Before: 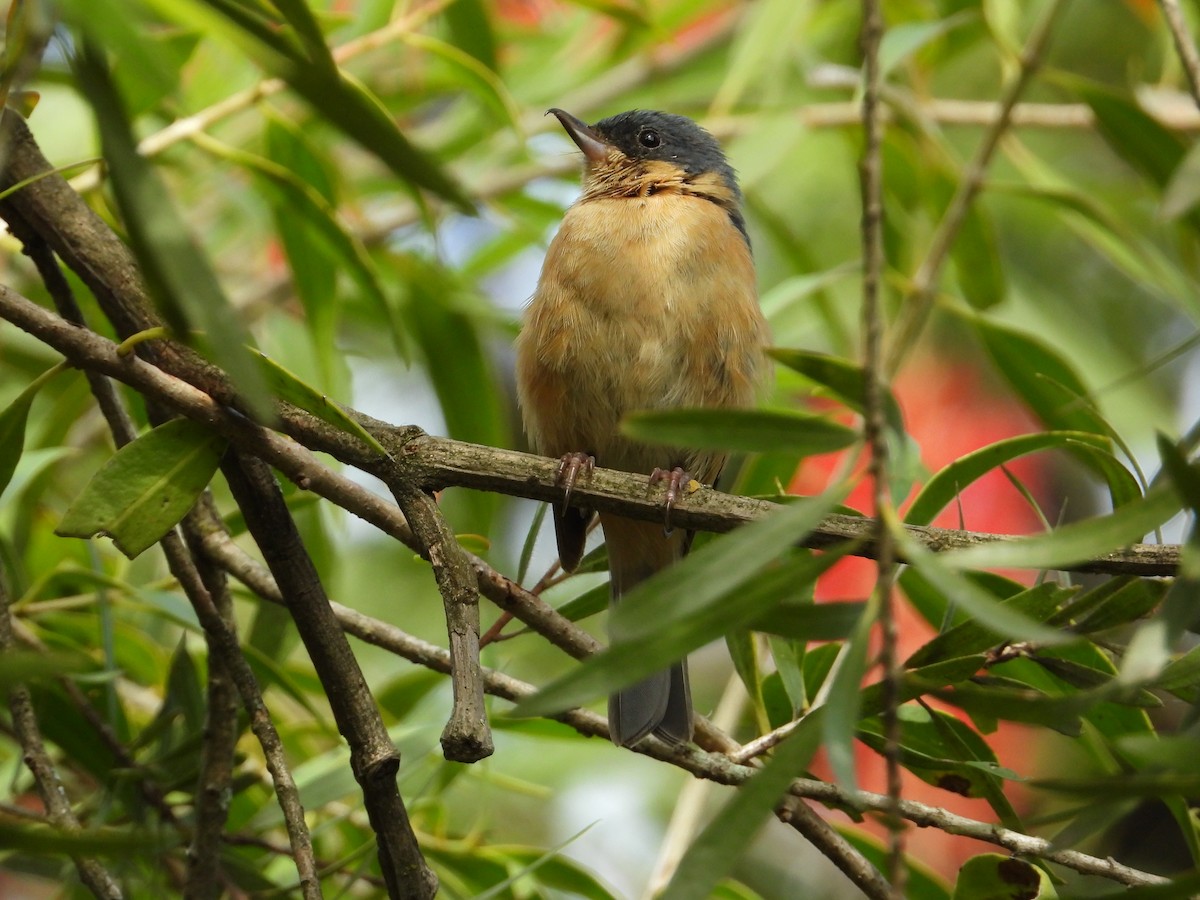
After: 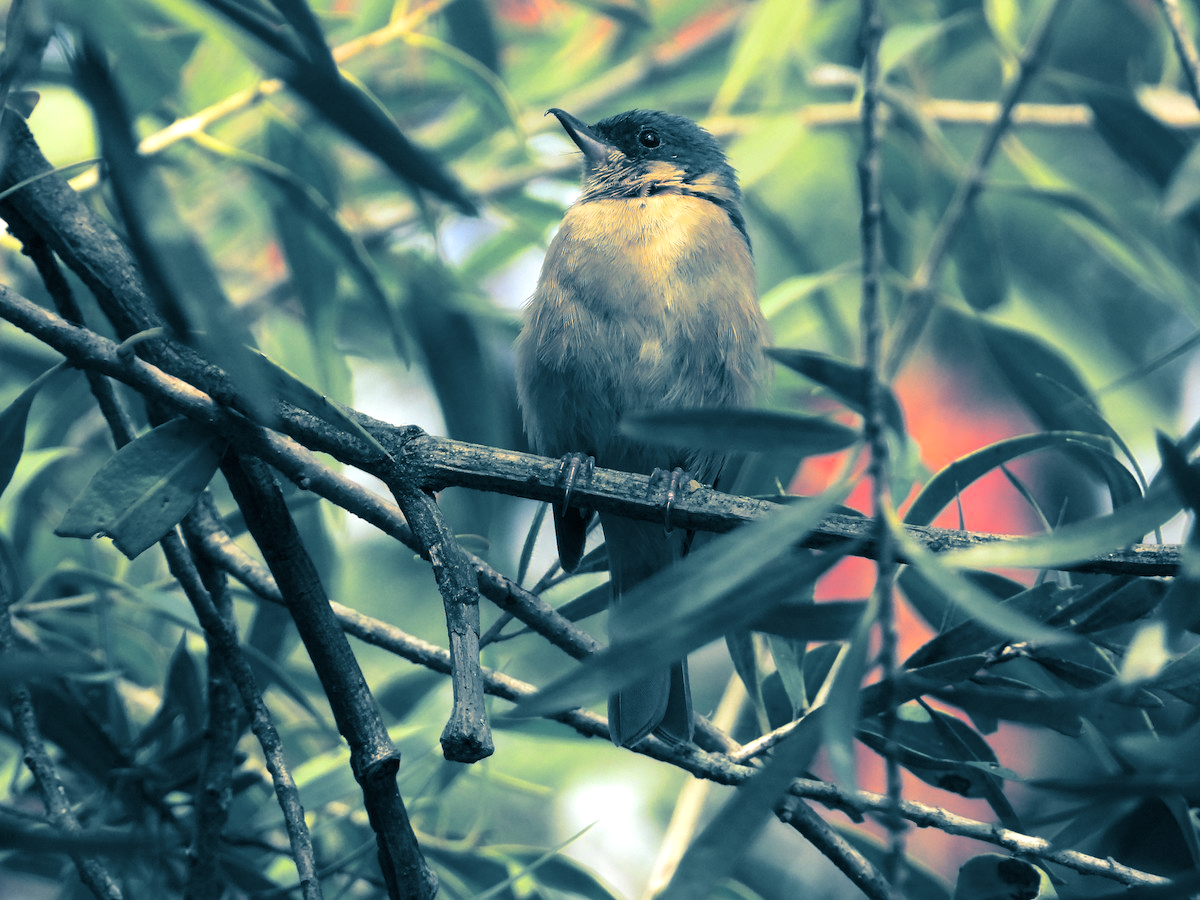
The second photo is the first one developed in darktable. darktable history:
split-toning: shadows › hue 212.4°, balance -70
exposure: black level correction 0.001, exposure 0.5 EV, compensate exposure bias true, compensate highlight preservation false
